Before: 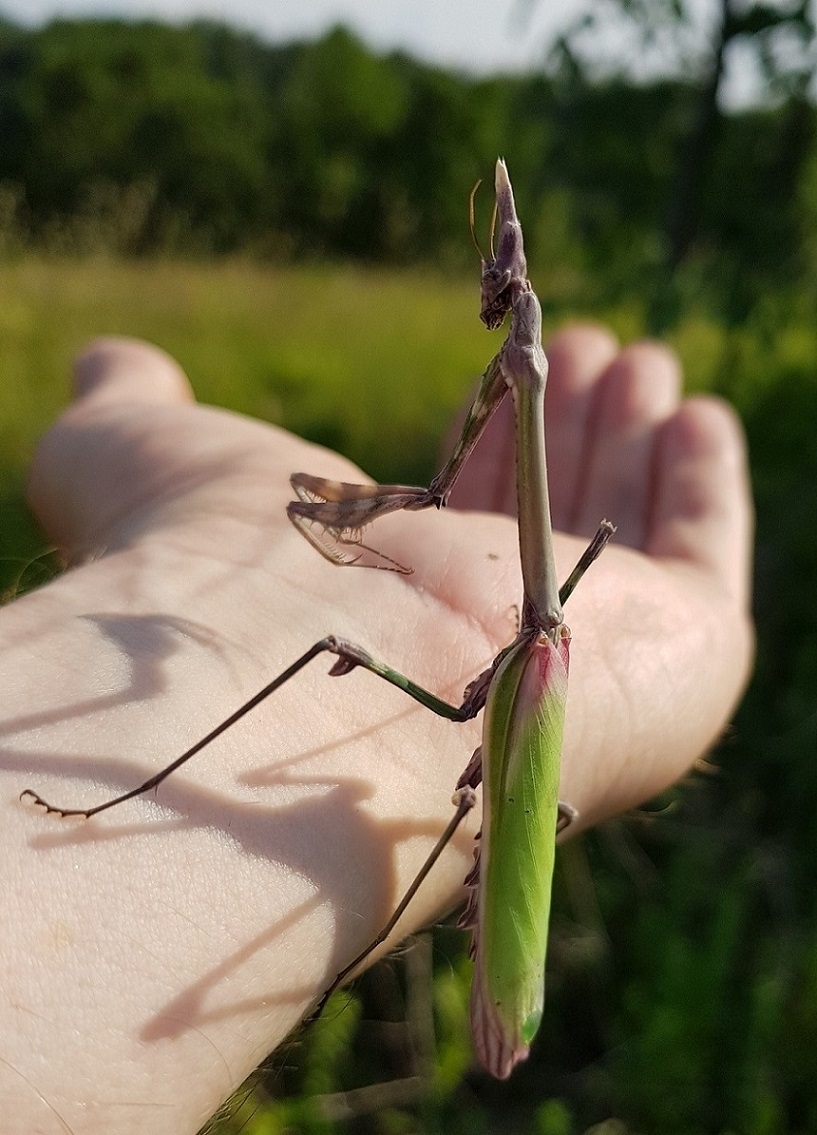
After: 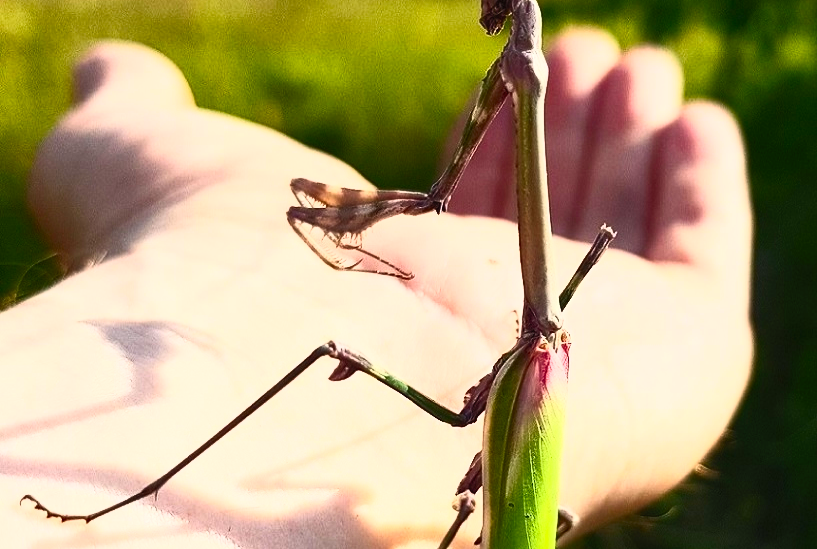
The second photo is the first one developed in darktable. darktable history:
crop and rotate: top 26.056%, bottom 25.543%
contrast brightness saturation: contrast 0.83, brightness 0.59, saturation 0.59
